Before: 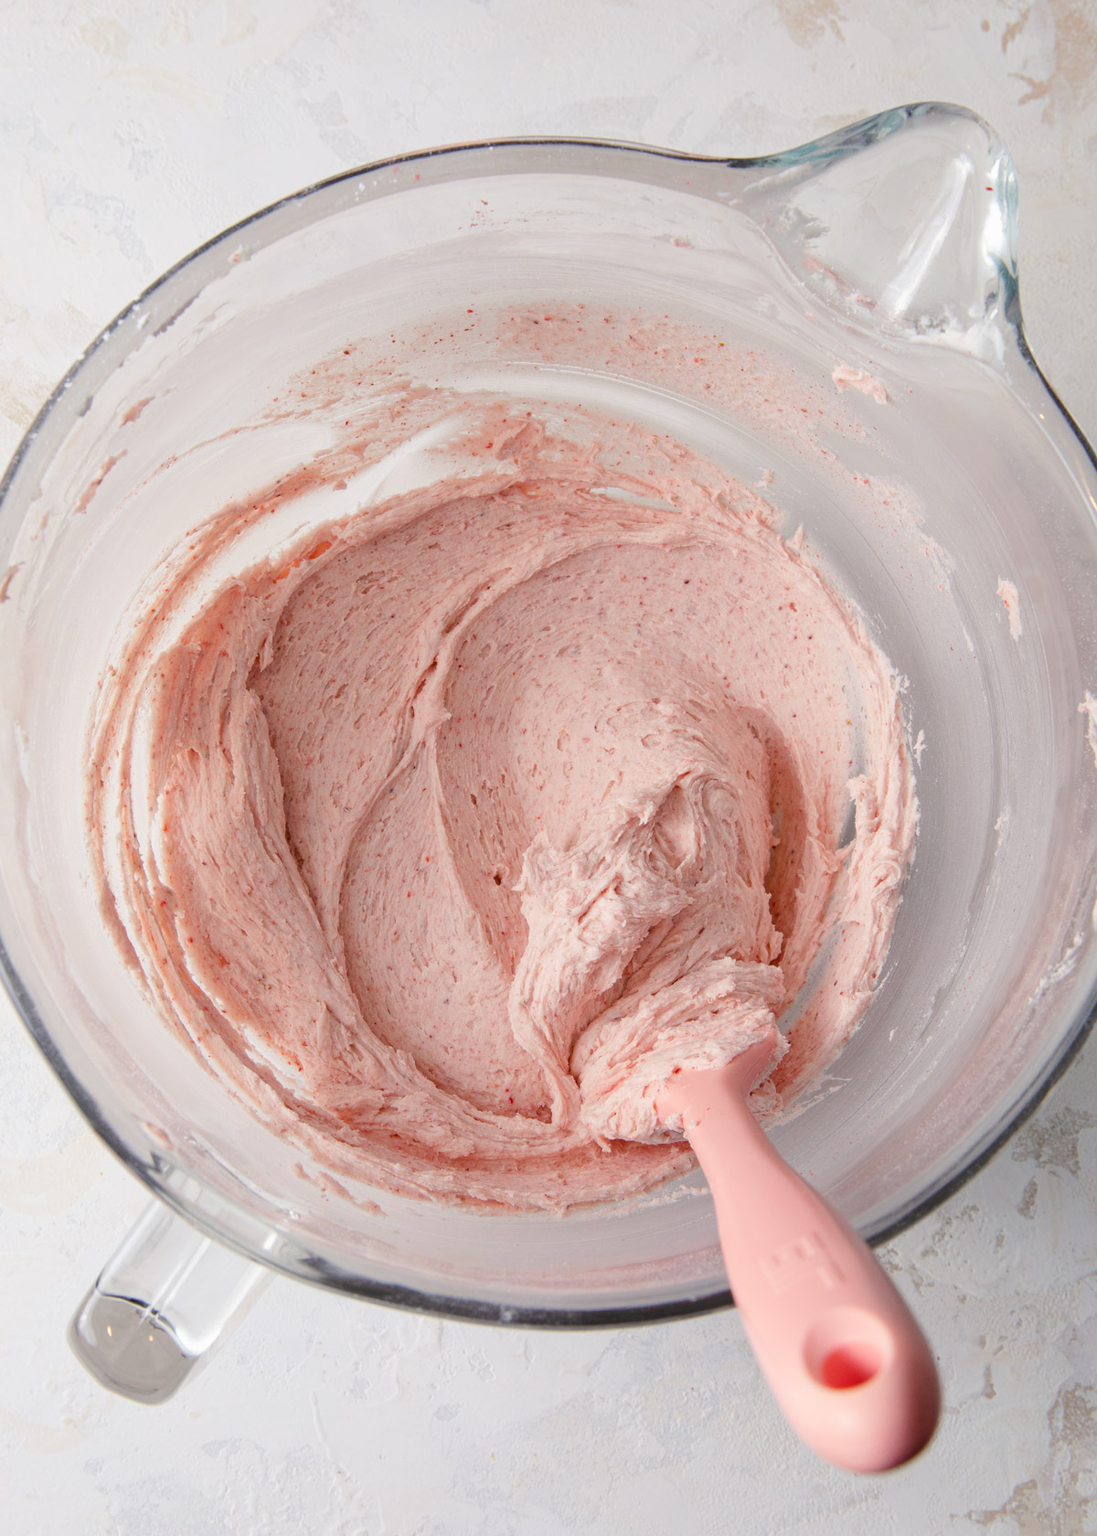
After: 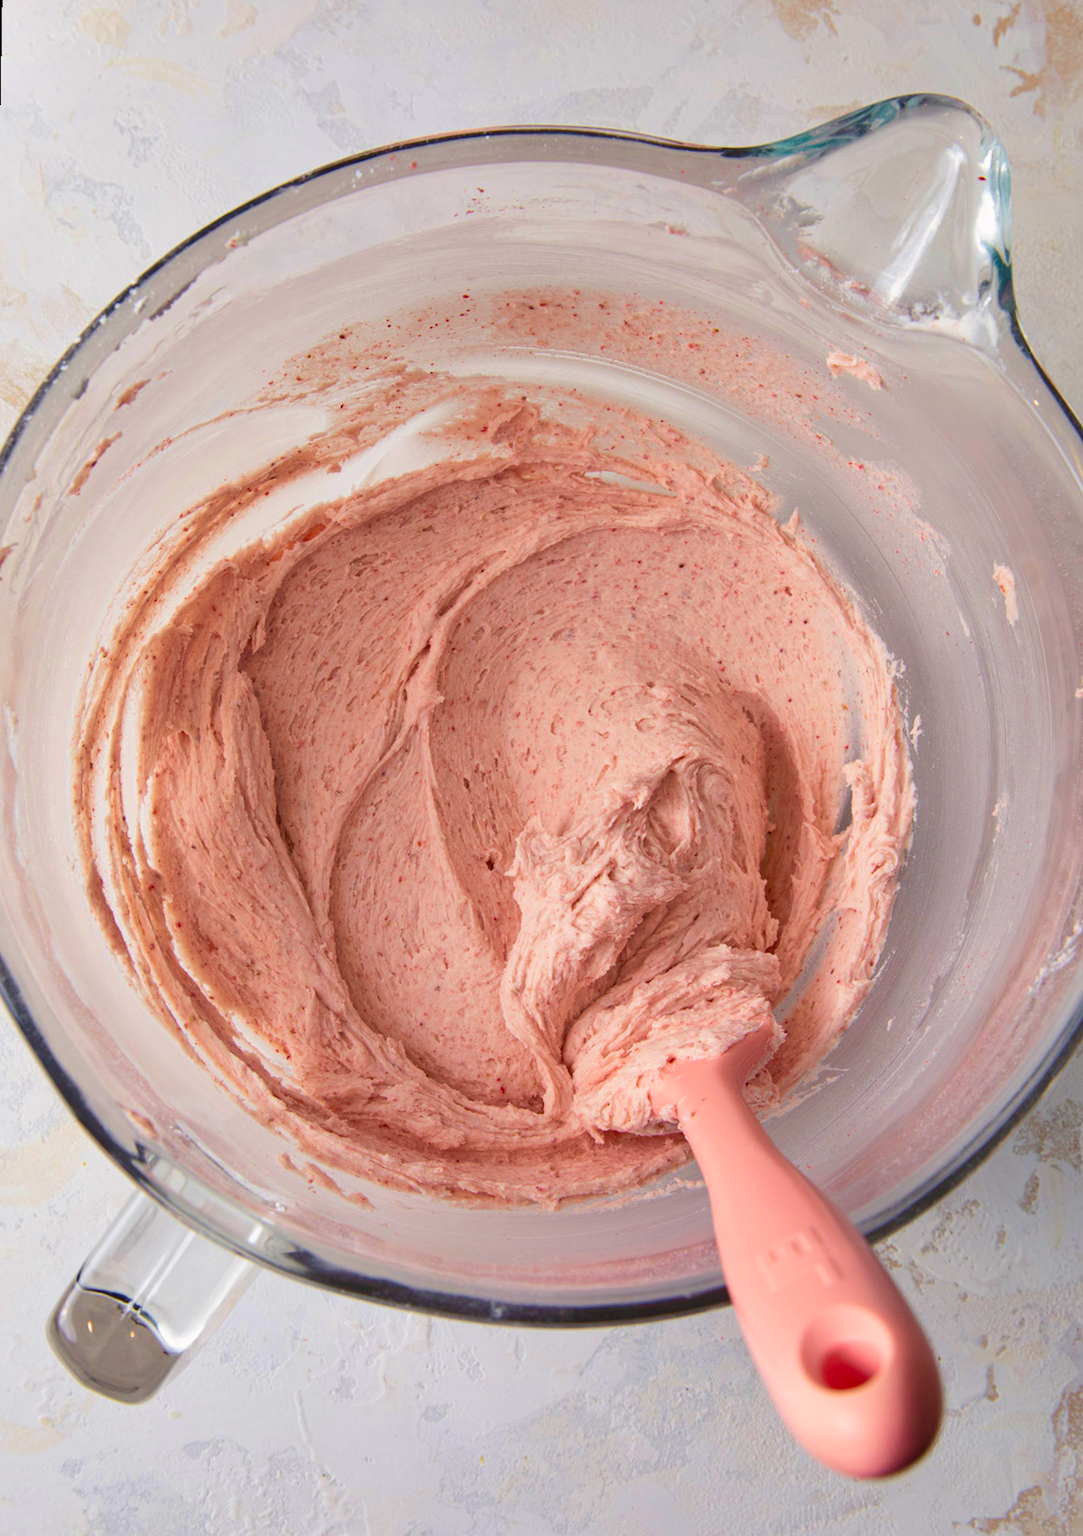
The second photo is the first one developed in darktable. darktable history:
velvia: strength 74%
rotate and perspective: rotation 0.226°, lens shift (vertical) -0.042, crop left 0.023, crop right 0.982, crop top 0.006, crop bottom 0.994
shadows and highlights: low approximation 0.01, soften with gaussian
